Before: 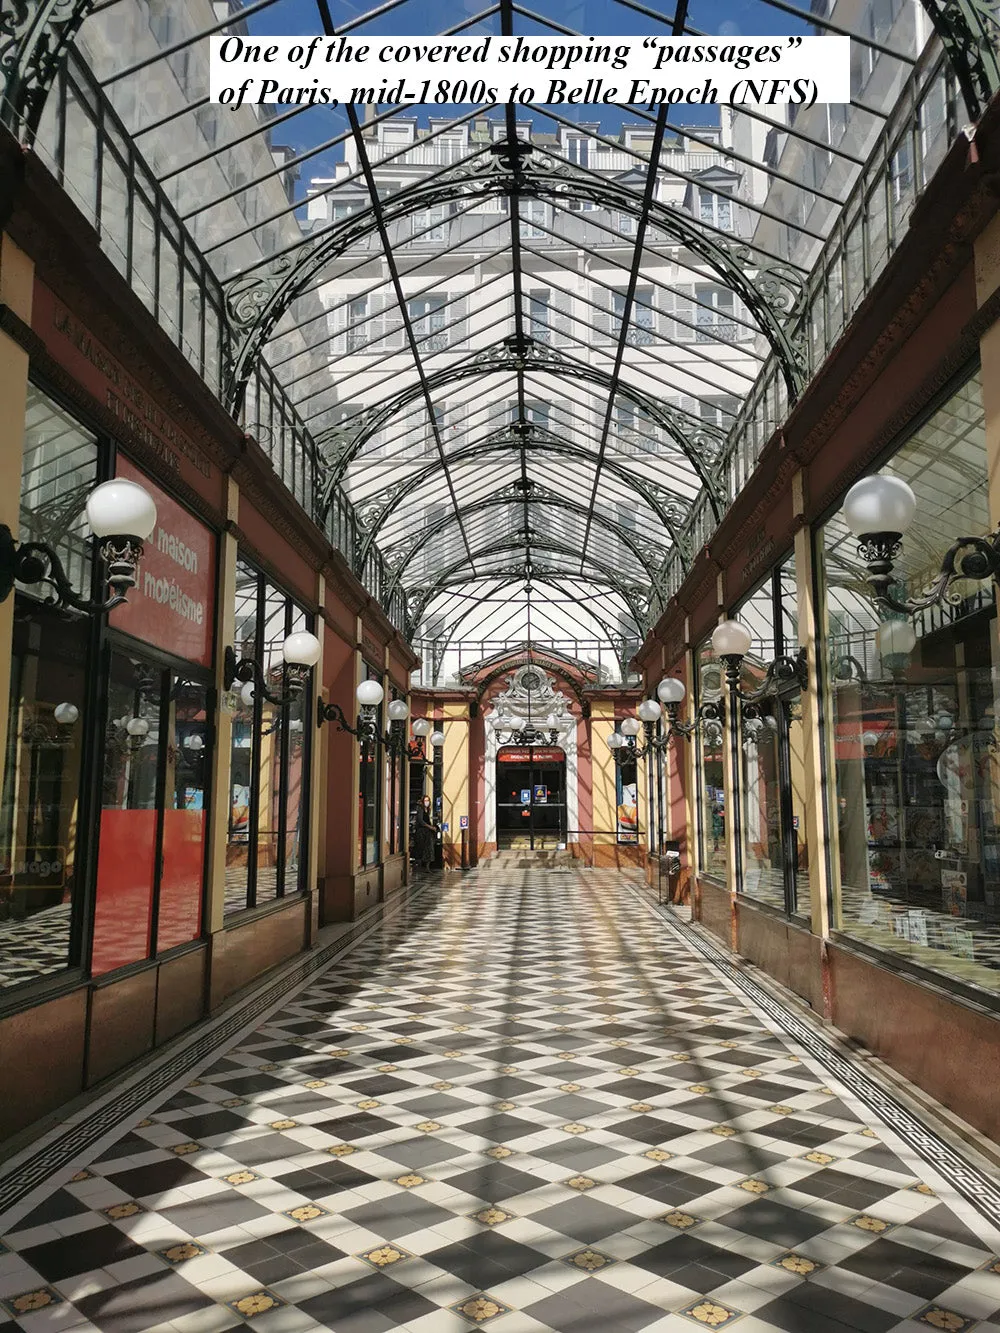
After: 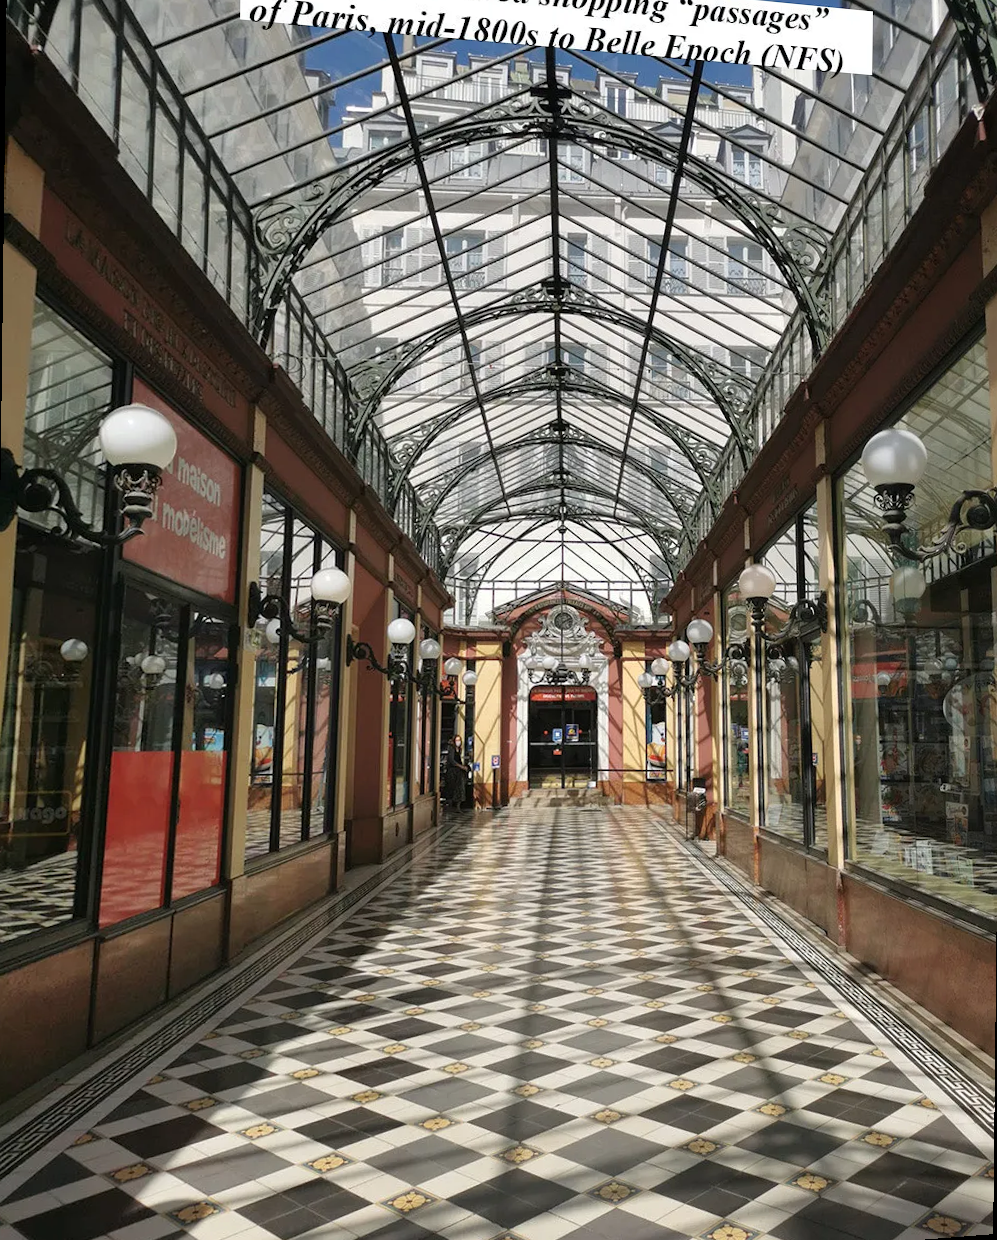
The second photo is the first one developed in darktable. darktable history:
rotate and perspective: rotation 0.679°, lens shift (horizontal) 0.136, crop left 0.009, crop right 0.991, crop top 0.078, crop bottom 0.95
tone equalizer: on, module defaults
